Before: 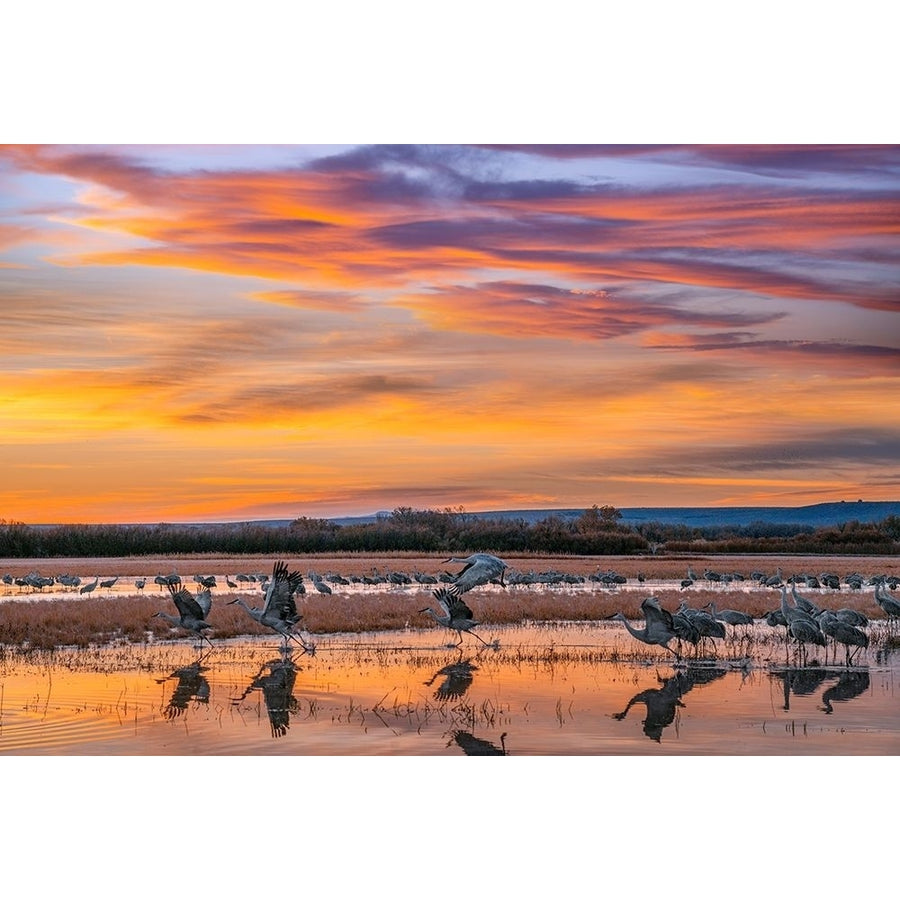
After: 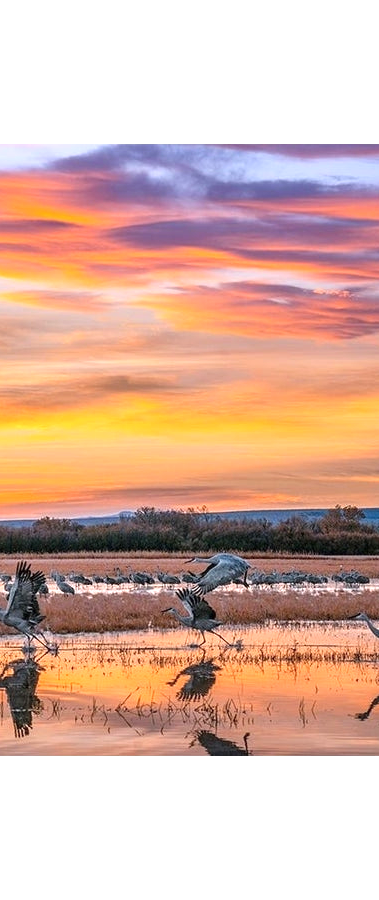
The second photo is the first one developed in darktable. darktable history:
exposure: black level correction 0, exposure 0.6 EV, compensate highlight preservation false
crop: left 28.583%, right 29.231%
